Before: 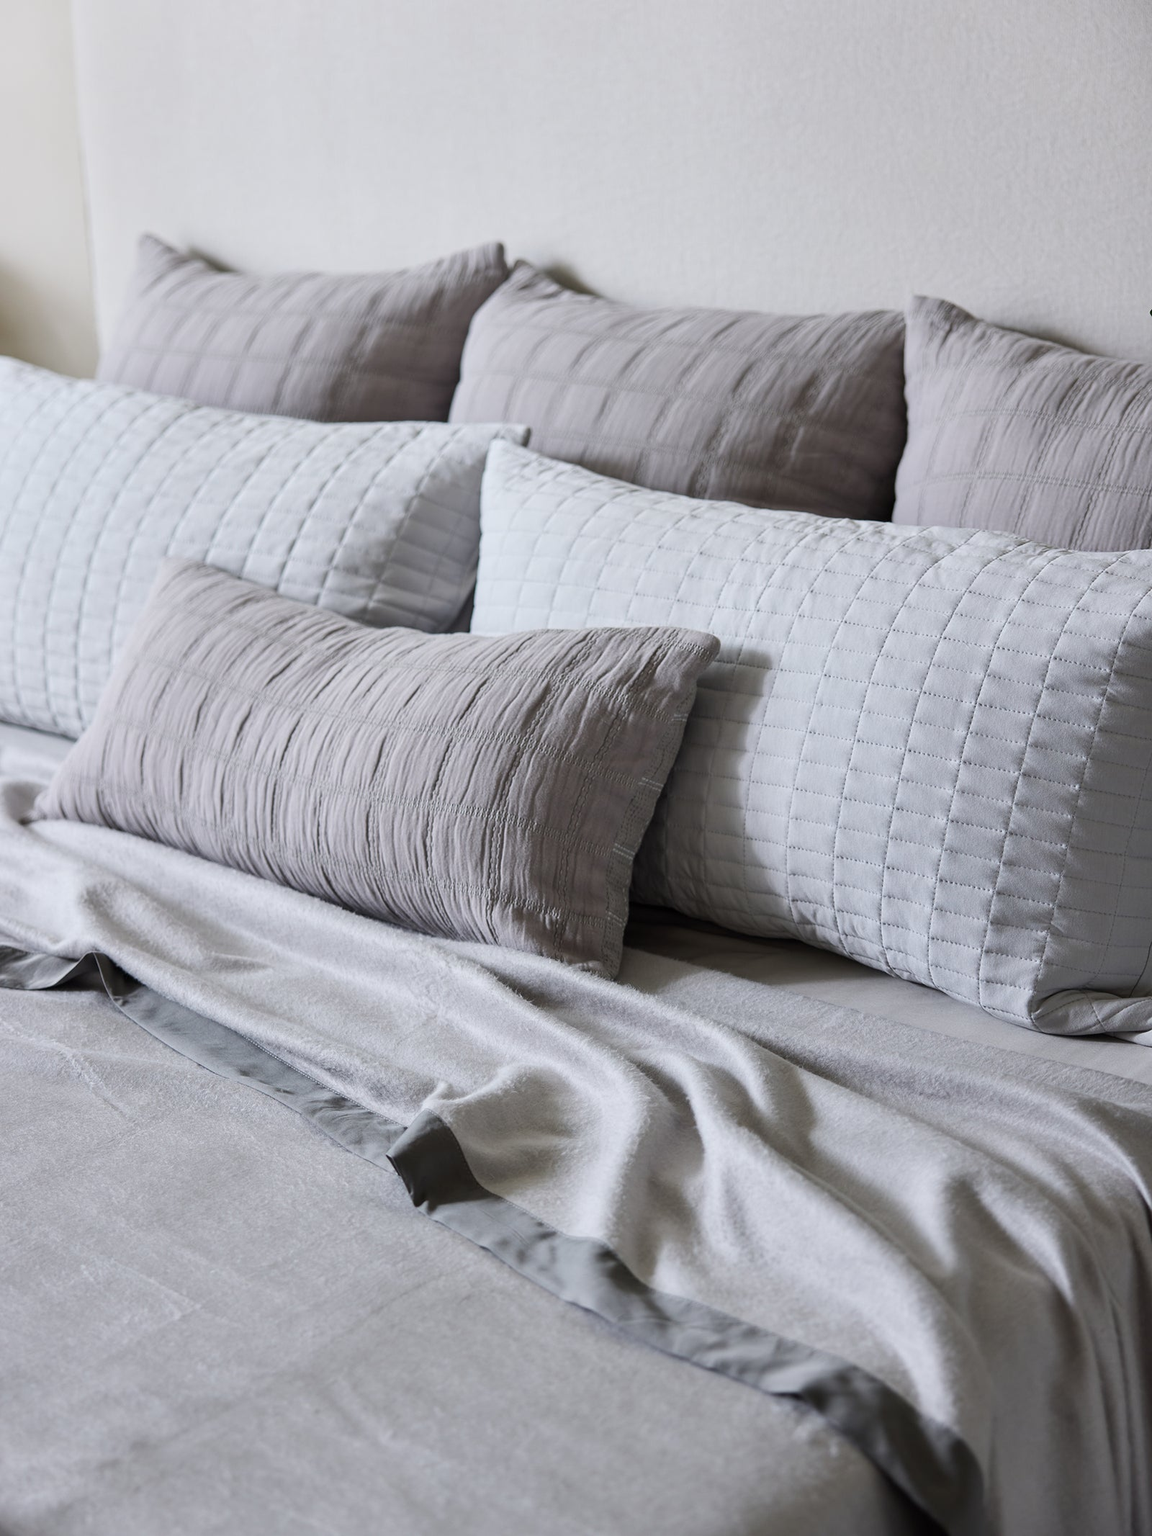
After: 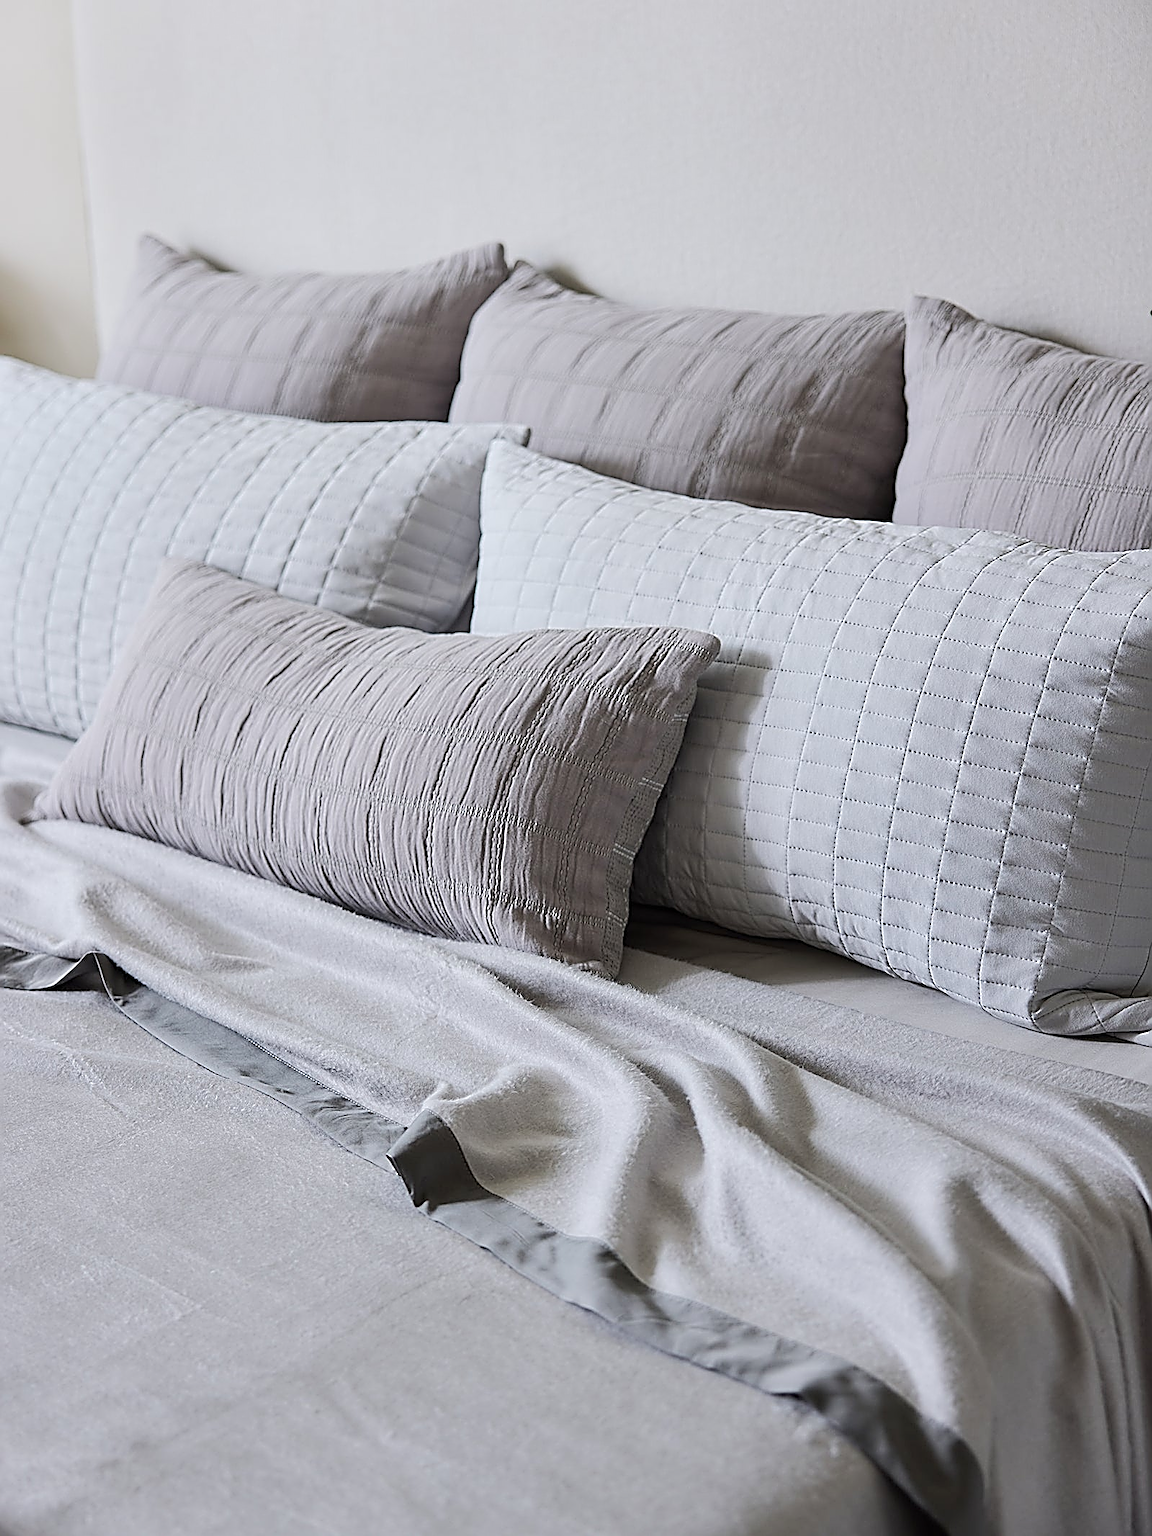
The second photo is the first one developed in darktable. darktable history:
sharpen: amount 2
base curve: curves: ch0 [(0, 0) (0.262, 0.32) (0.722, 0.705) (1, 1)]
